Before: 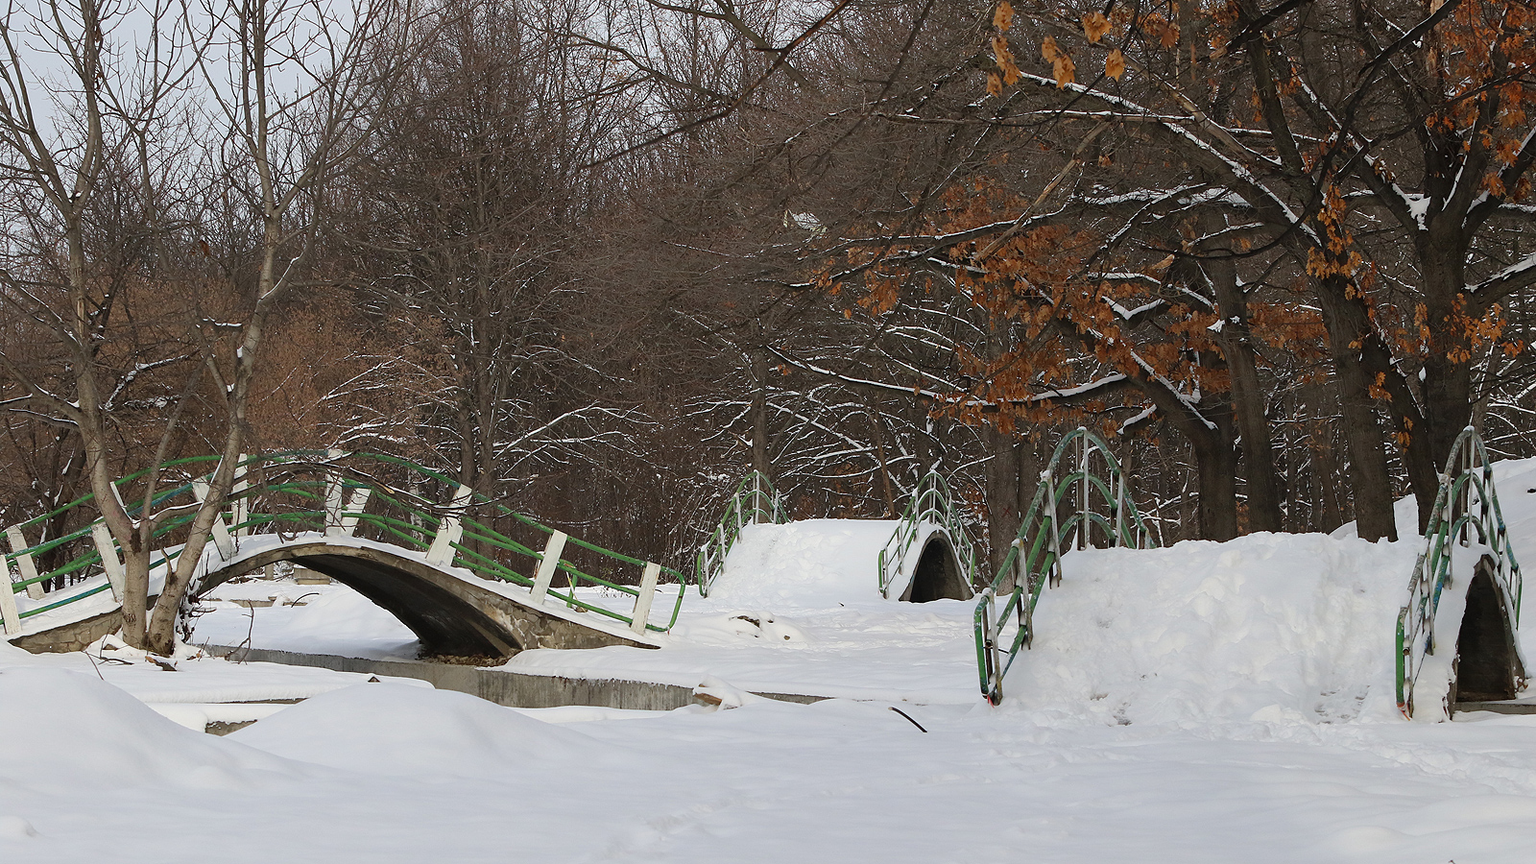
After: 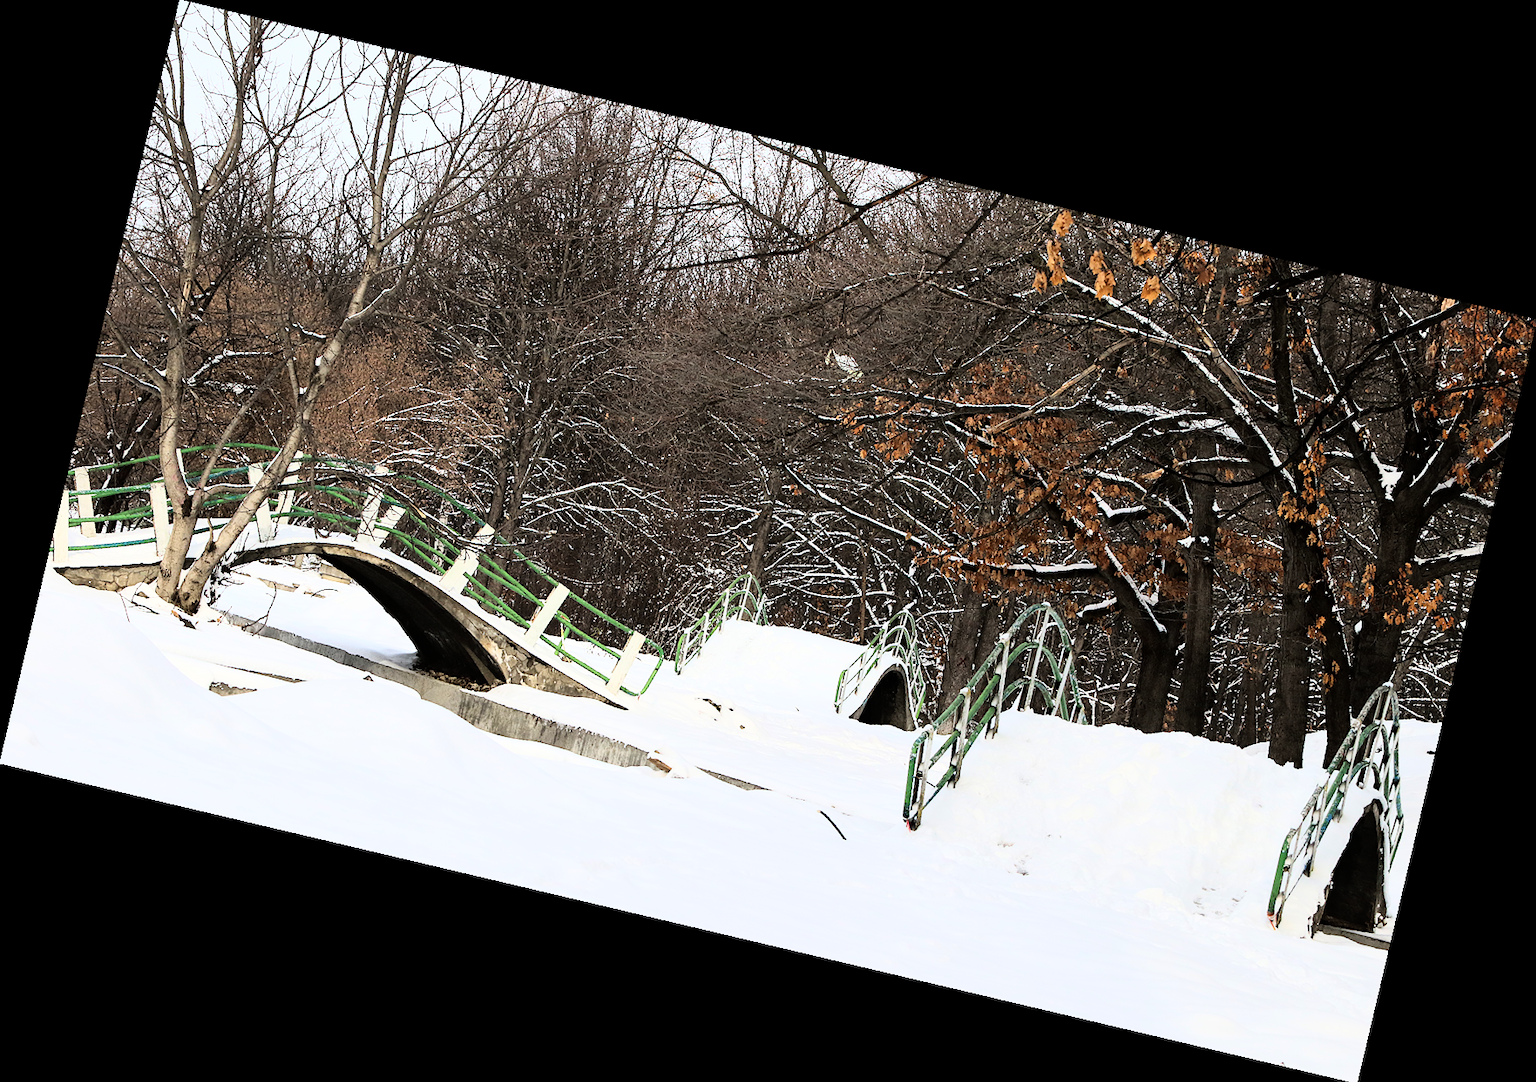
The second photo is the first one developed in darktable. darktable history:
rotate and perspective: rotation 13.27°, automatic cropping off
rgb curve: curves: ch0 [(0, 0) (0.21, 0.15) (0.24, 0.21) (0.5, 0.75) (0.75, 0.96) (0.89, 0.99) (1, 1)]; ch1 [(0, 0.02) (0.21, 0.13) (0.25, 0.2) (0.5, 0.67) (0.75, 0.9) (0.89, 0.97) (1, 1)]; ch2 [(0, 0.02) (0.21, 0.13) (0.25, 0.2) (0.5, 0.67) (0.75, 0.9) (0.89, 0.97) (1, 1)], compensate middle gray true
local contrast: mode bilateral grid, contrast 20, coarseness 50, detail 120%, midtone range 0.2
